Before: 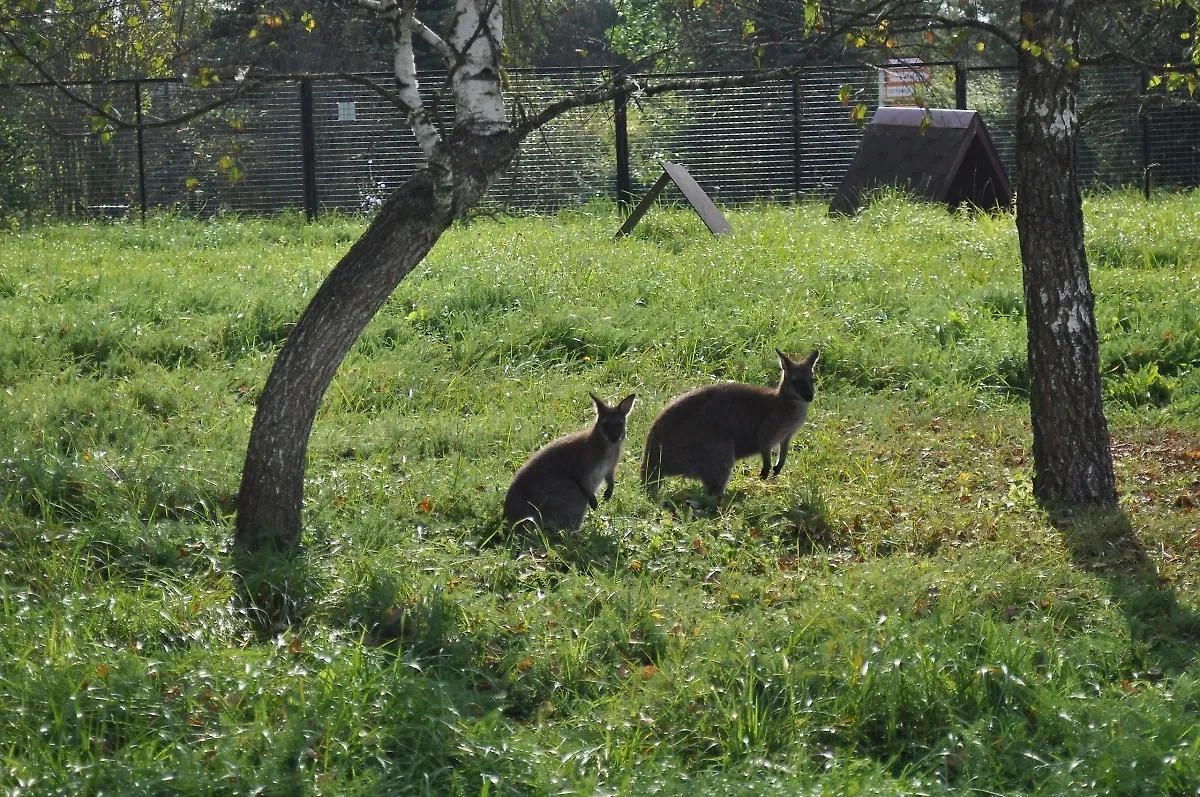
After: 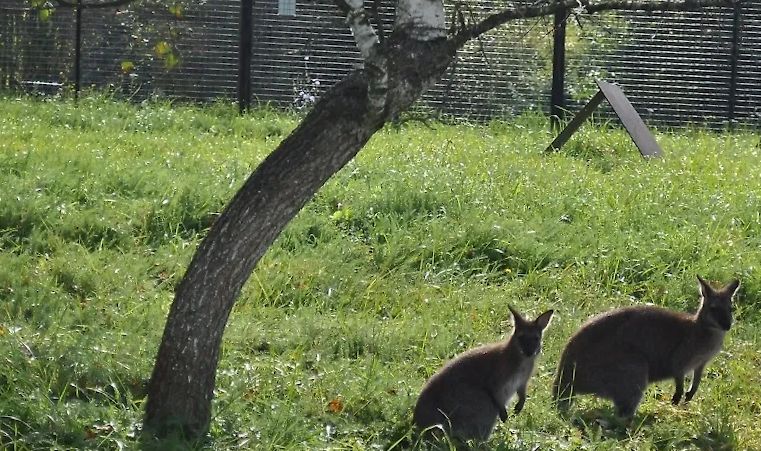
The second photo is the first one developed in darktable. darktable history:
crop and rotate: angle -4.3°, left 2.108%, top 6.698%, right 27.484%, bottom 30.449%
